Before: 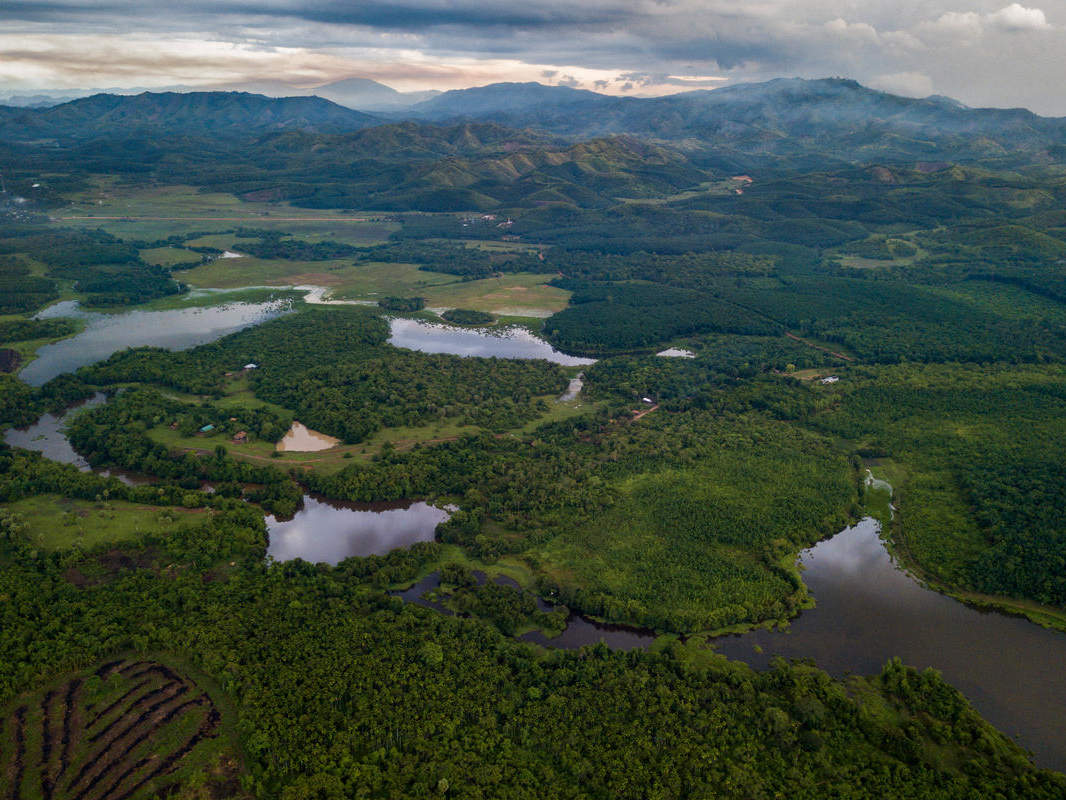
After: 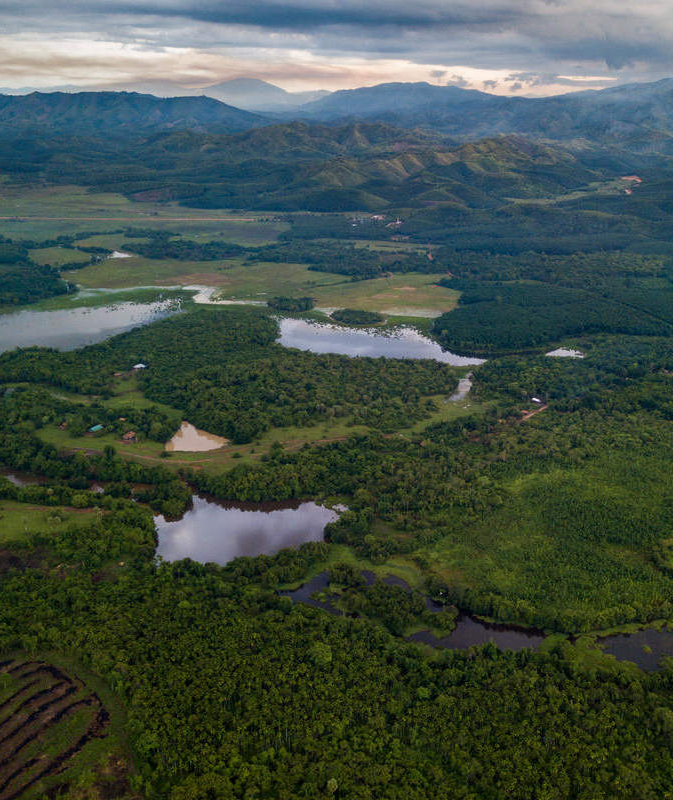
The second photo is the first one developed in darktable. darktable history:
crop: left 10.477%, right 26.366%
